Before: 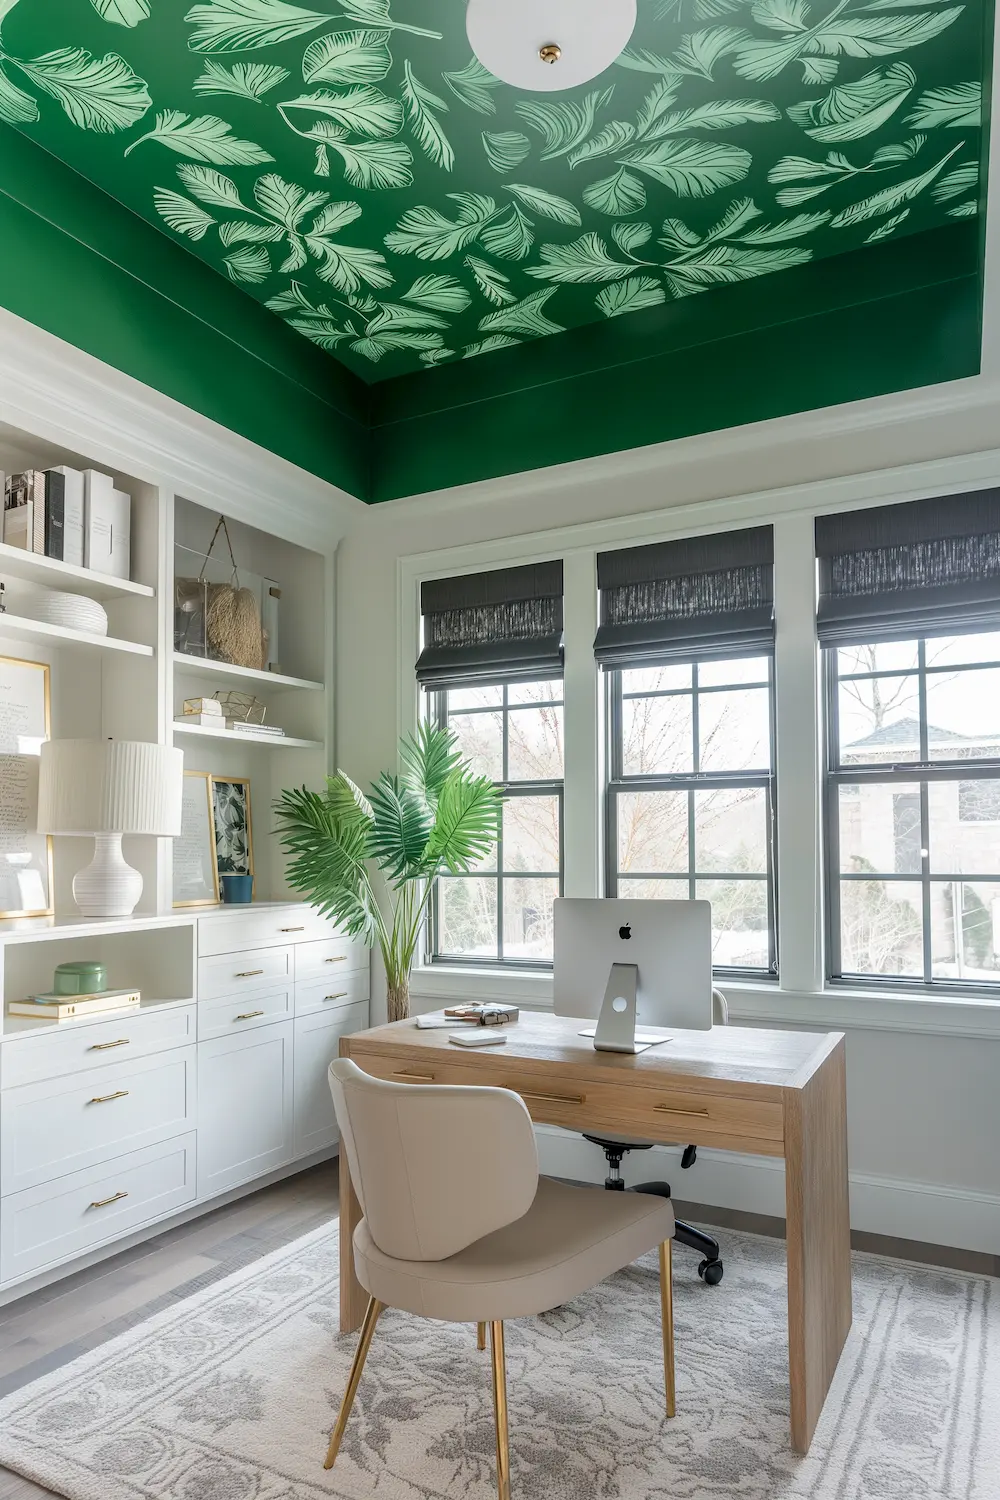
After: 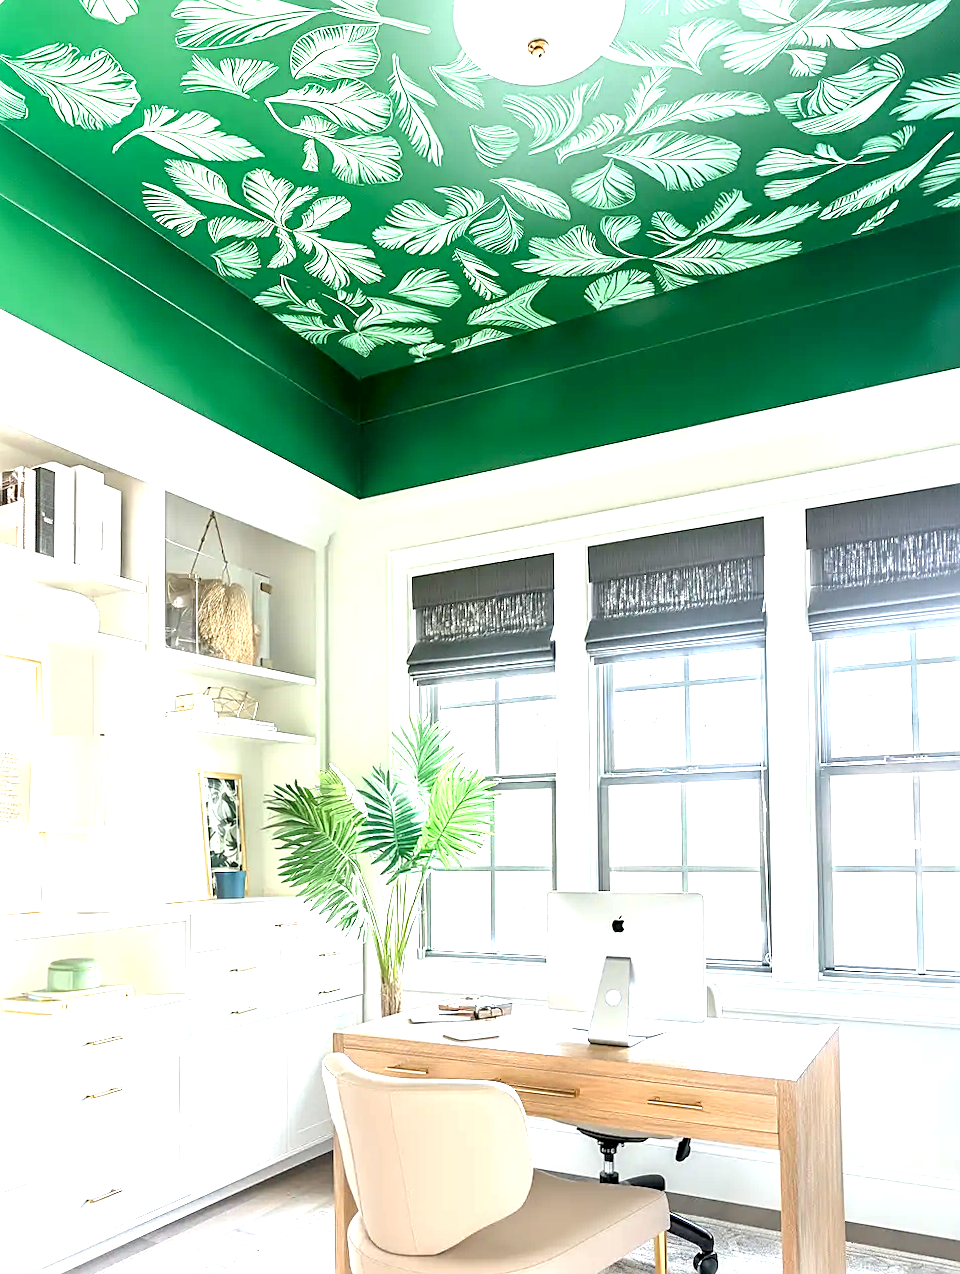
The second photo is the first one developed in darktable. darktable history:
crop and rotate: angle 0.34°, left 0.39%, right 2.692%, bottom 14.305%
sharpen: on, module defaults
exposure: black level correction 0.001, exposure 1.84 EV, compensate highlight preservation false
